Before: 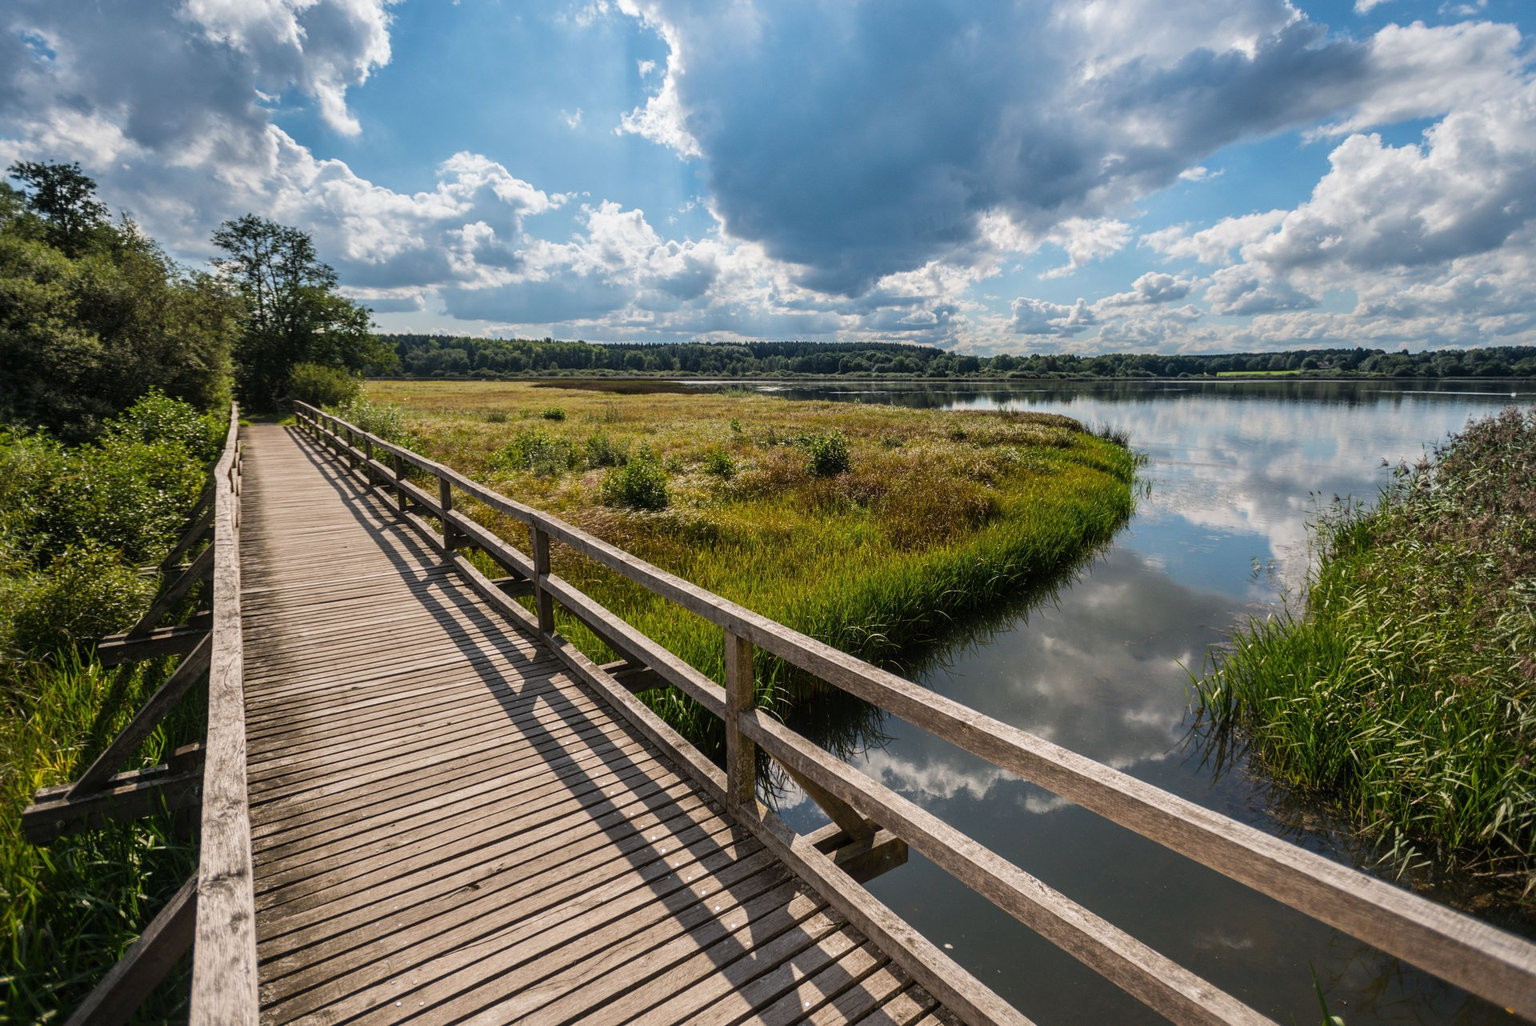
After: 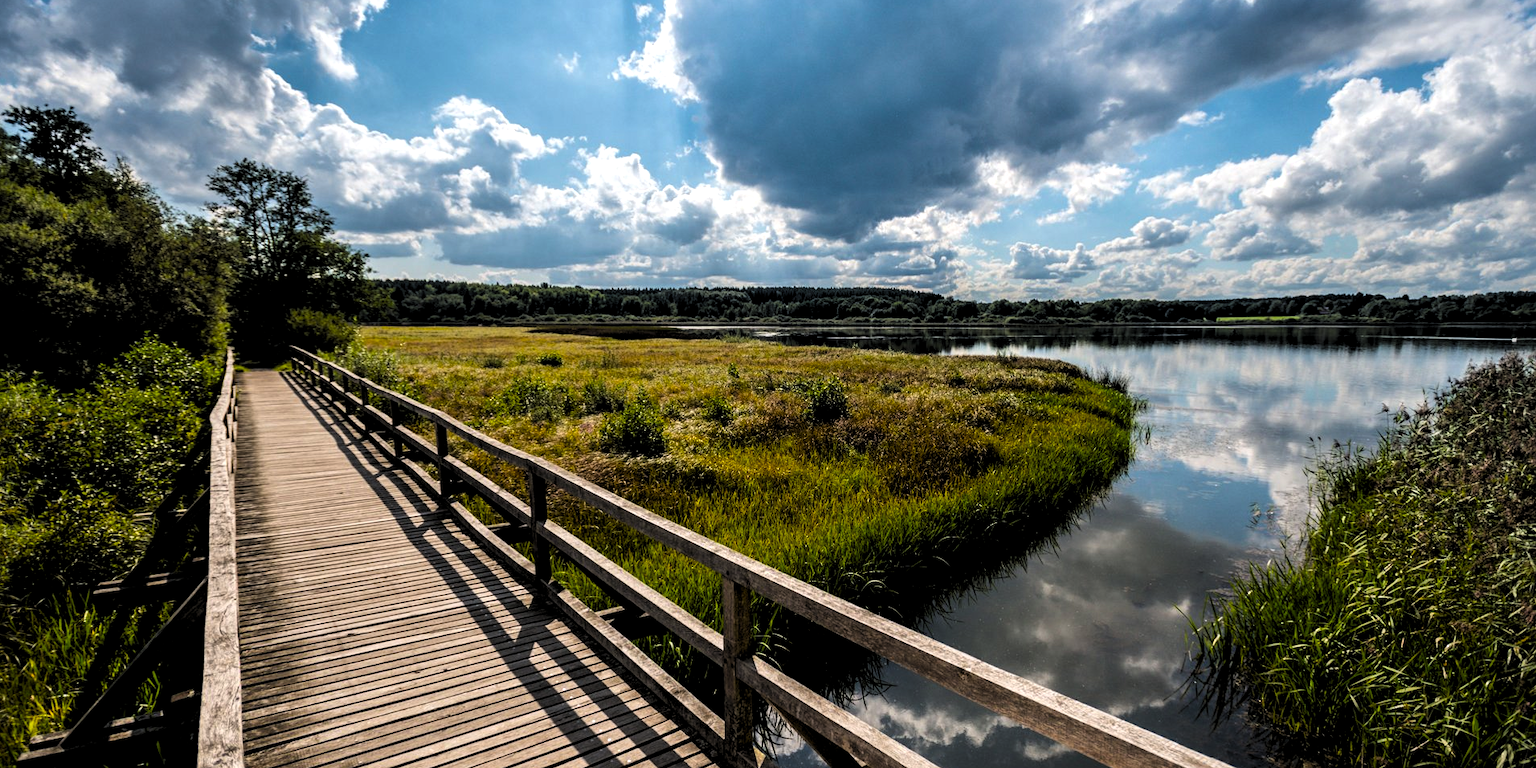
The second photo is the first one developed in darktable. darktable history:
crop: left 0.387%, top 5.469%, bottom 19.809%
color balance: output saturation 120%
levels: levels [0.182, 0.542, 0.902]
